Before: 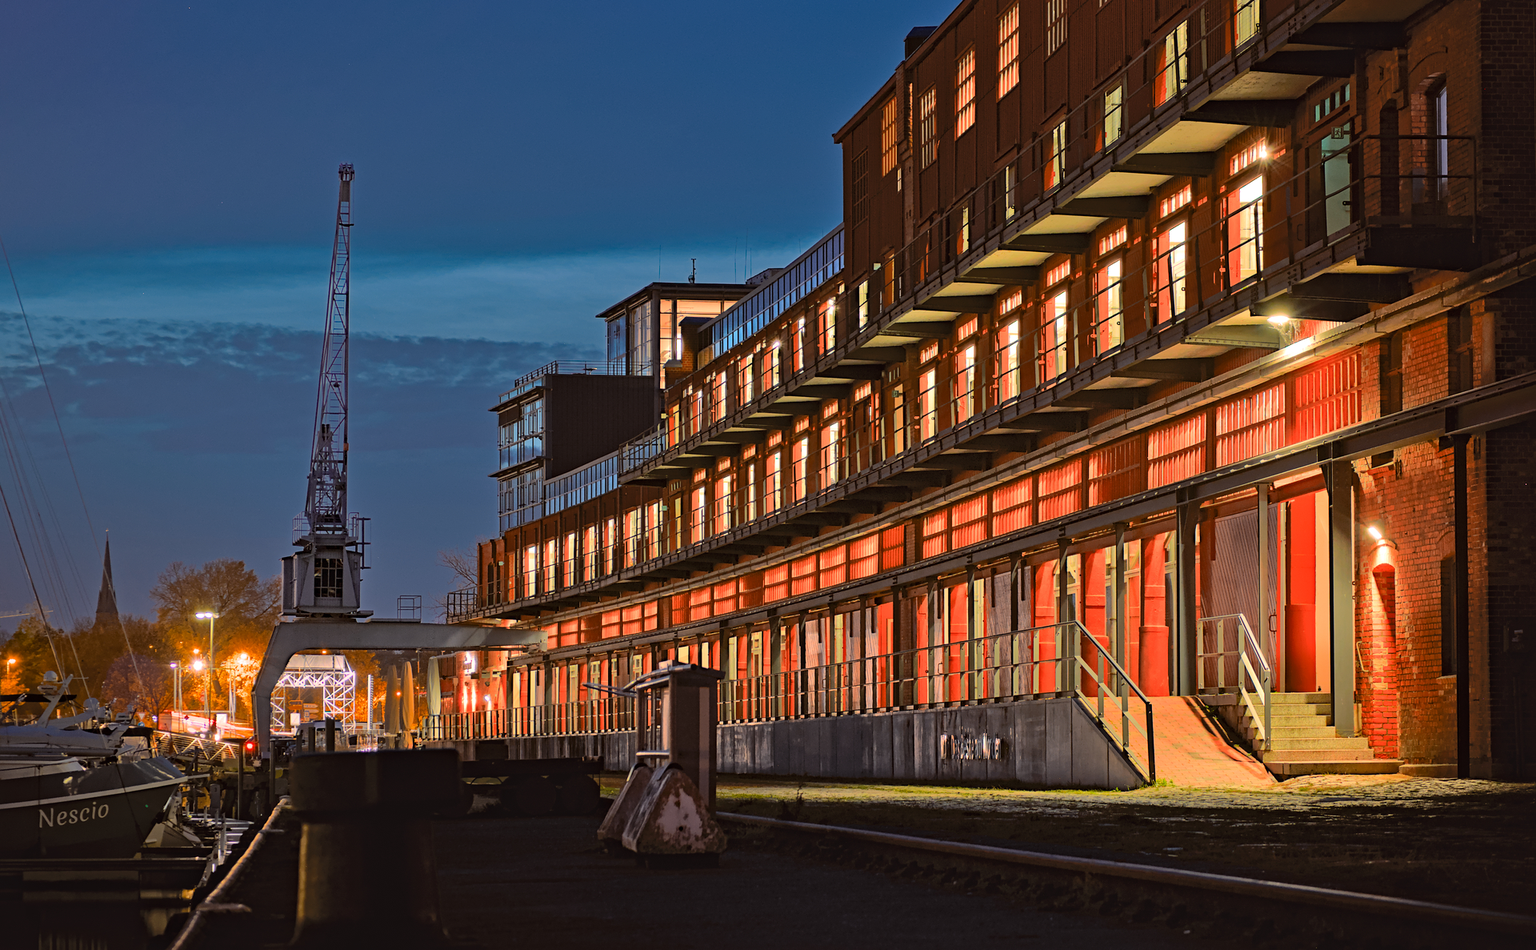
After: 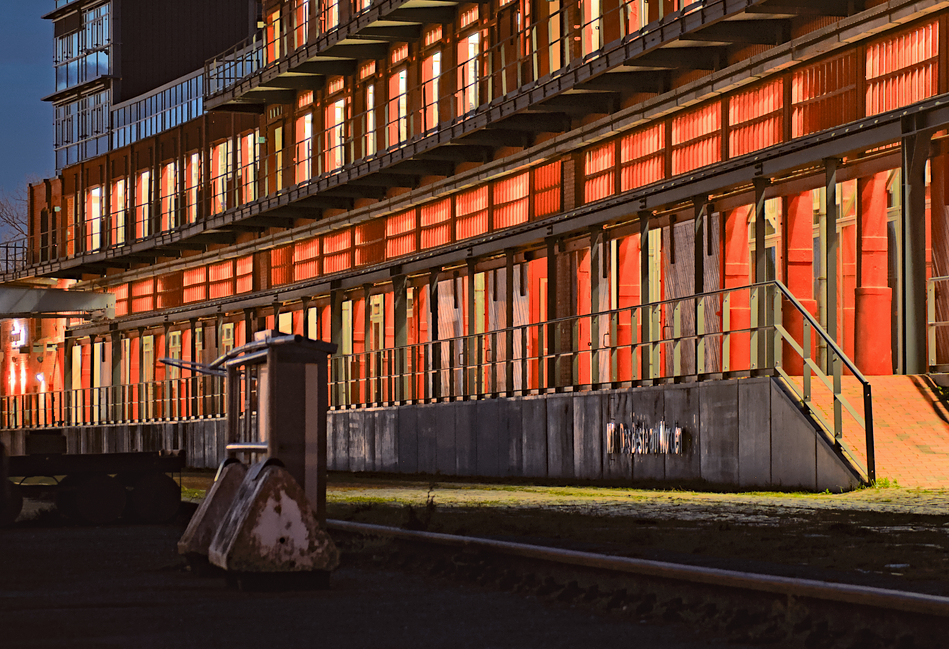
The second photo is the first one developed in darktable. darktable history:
crop: left 29.672%, top 41.786%, right 20.851%, bottom 3.487%
white balance: red 0.983, blue 1.036
